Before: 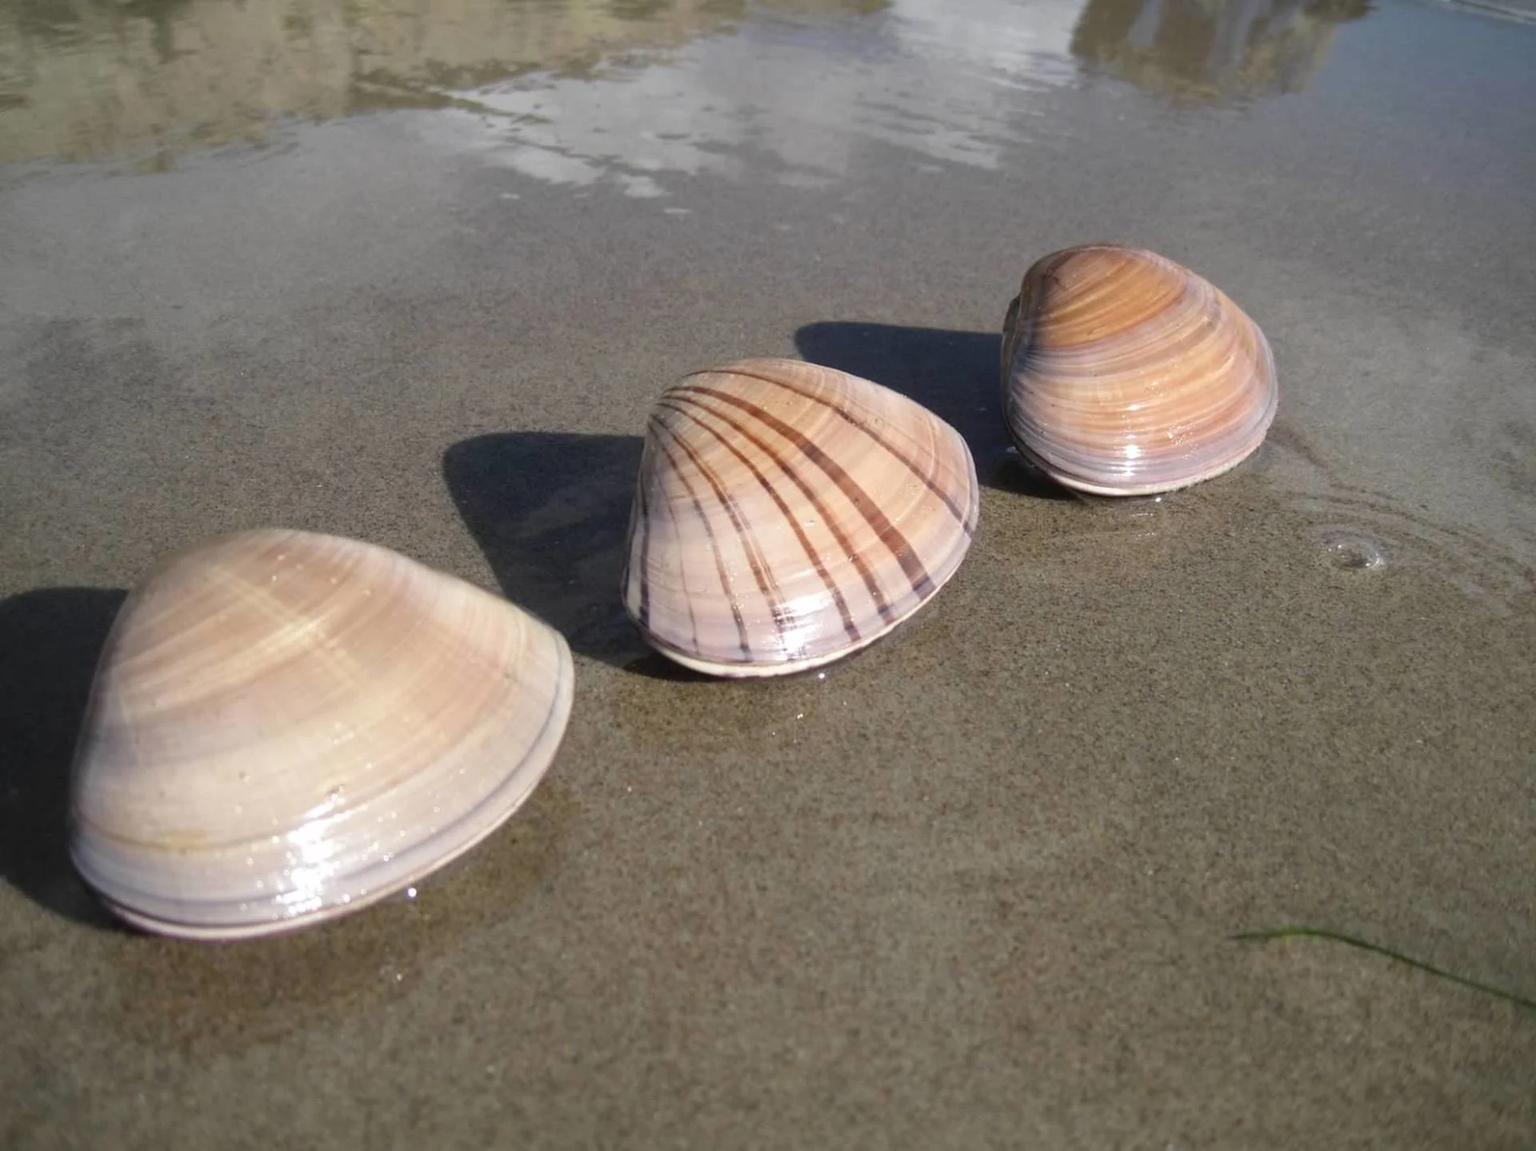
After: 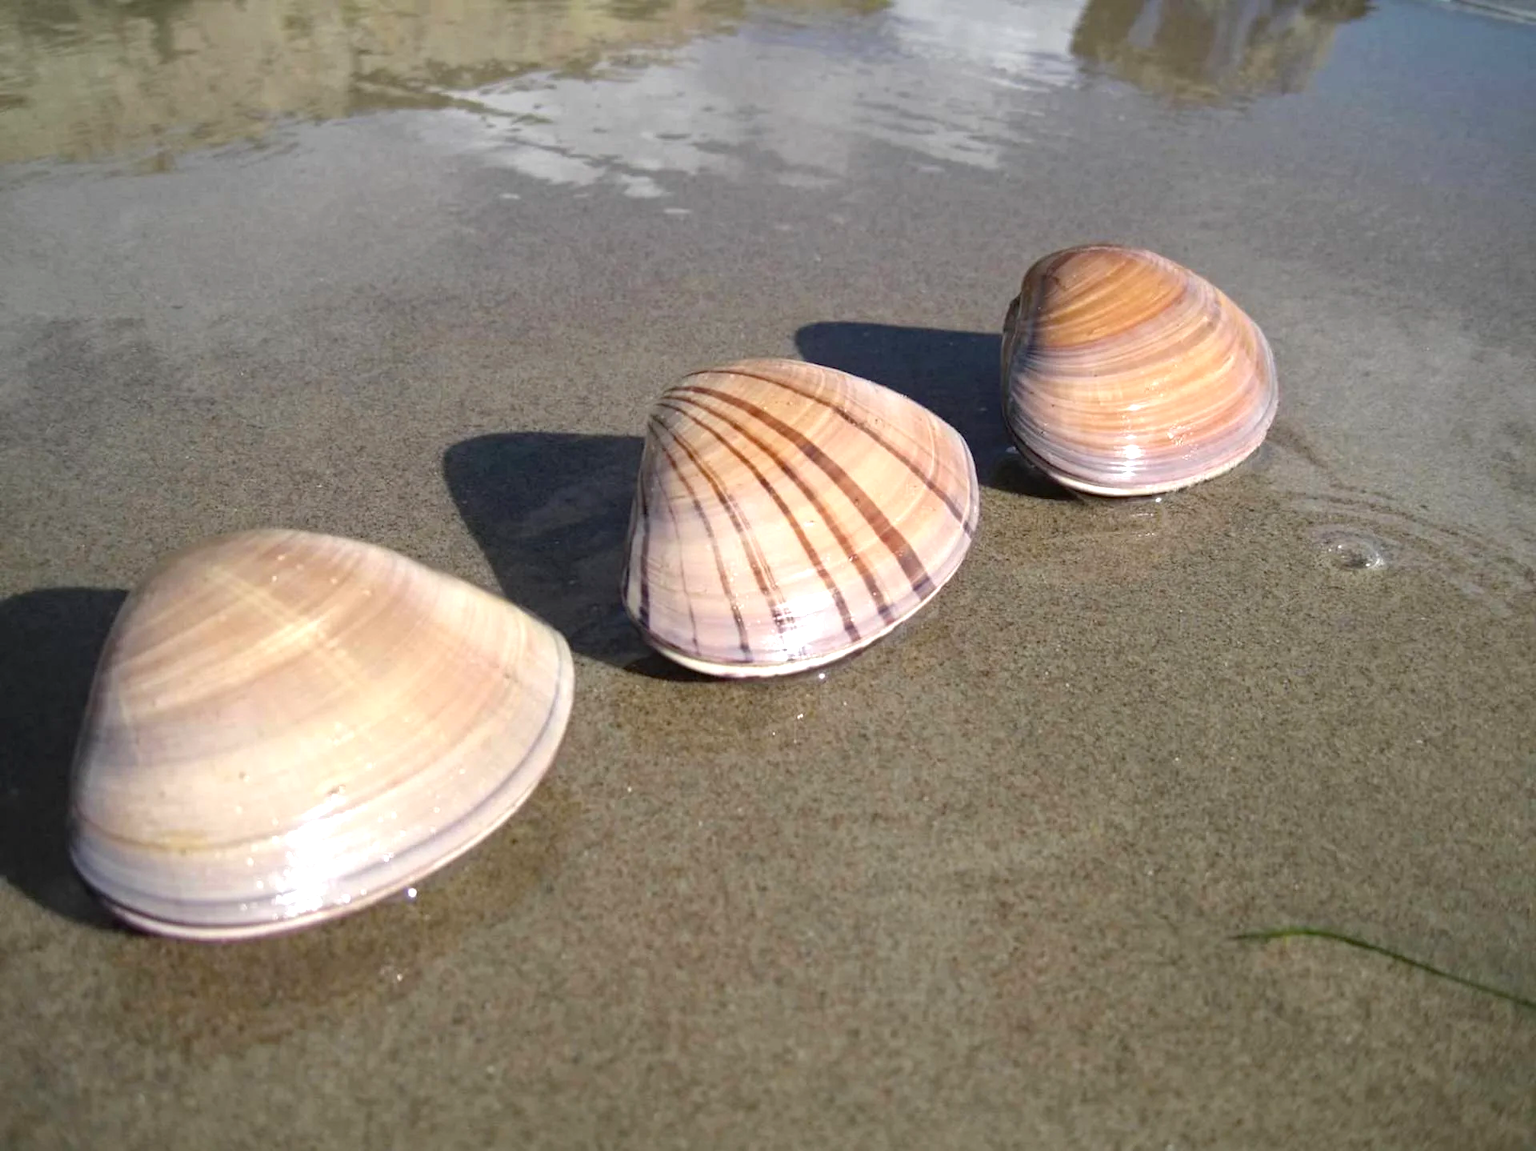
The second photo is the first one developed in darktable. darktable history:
exposure: black level correction 0, exposure 0.499 EV, compensate highlight preservation false
haze removal: adaptive false
